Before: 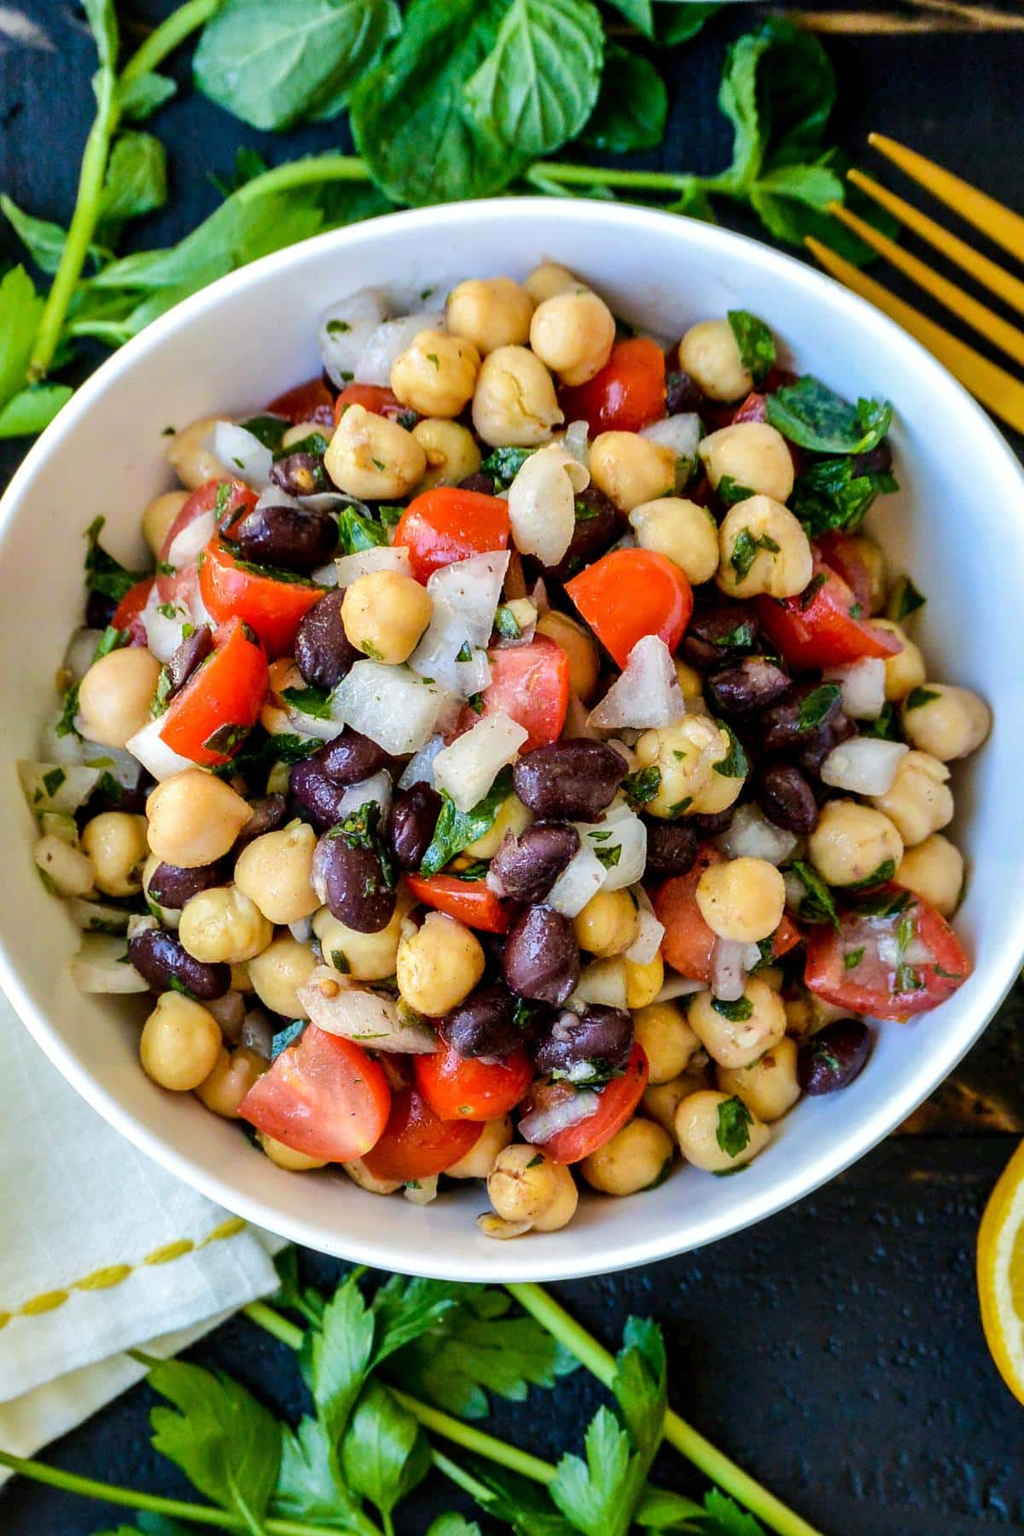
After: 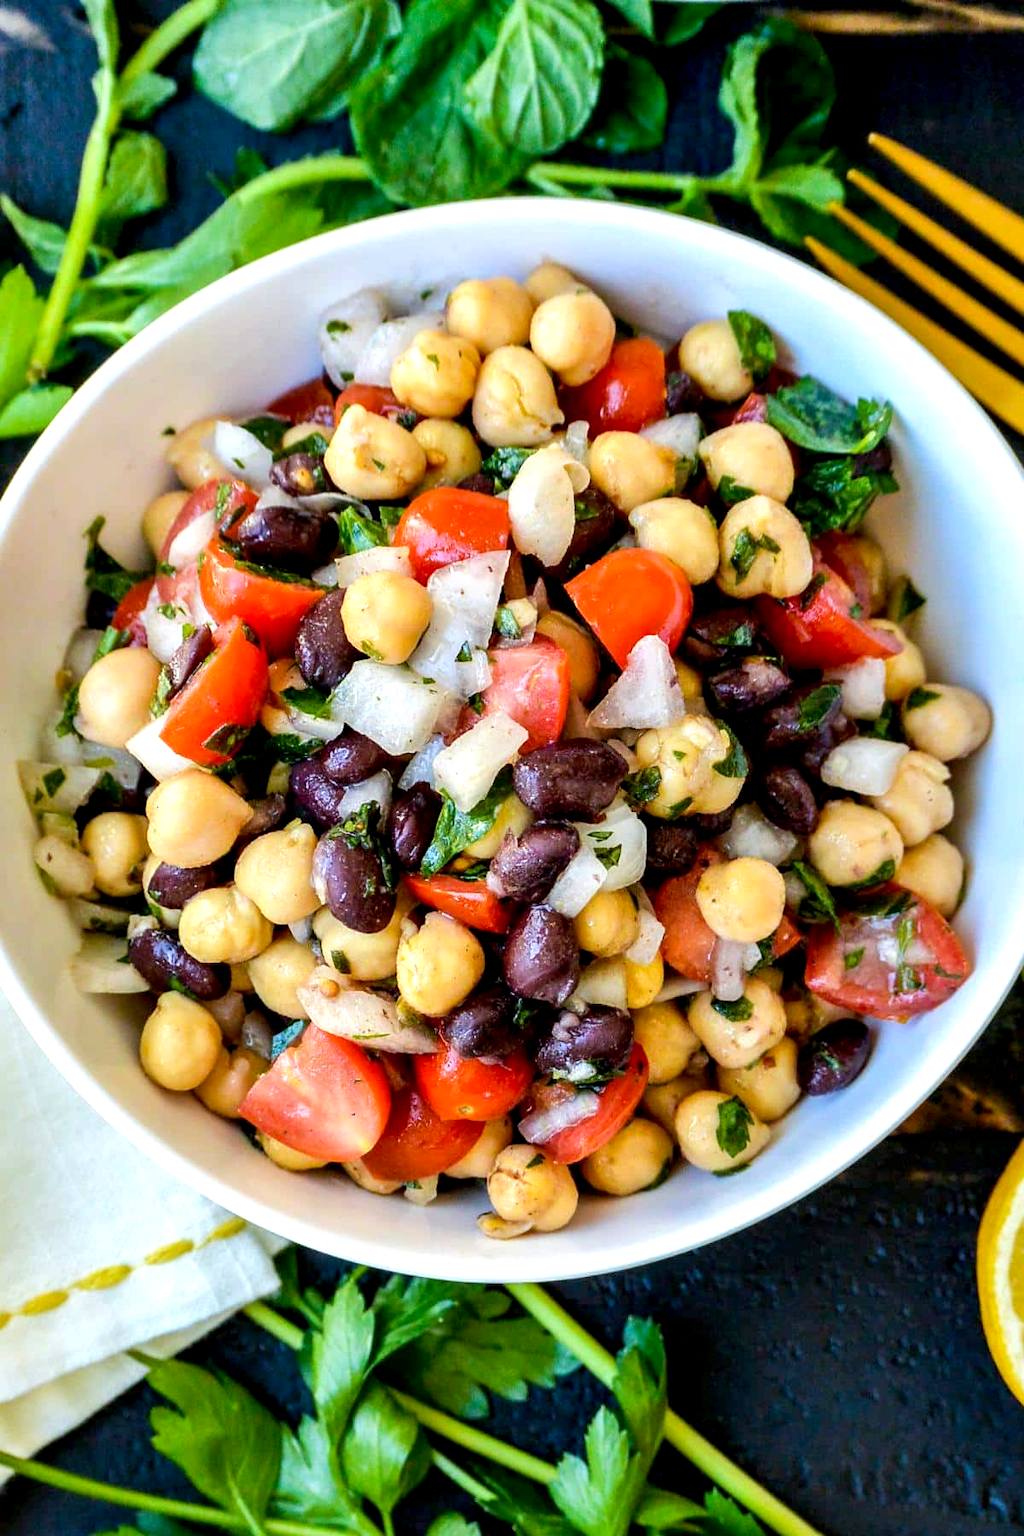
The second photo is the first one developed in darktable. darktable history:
exposure: black level correction 0.003, exposure 0.388 EV, compensate highlight preservation false
